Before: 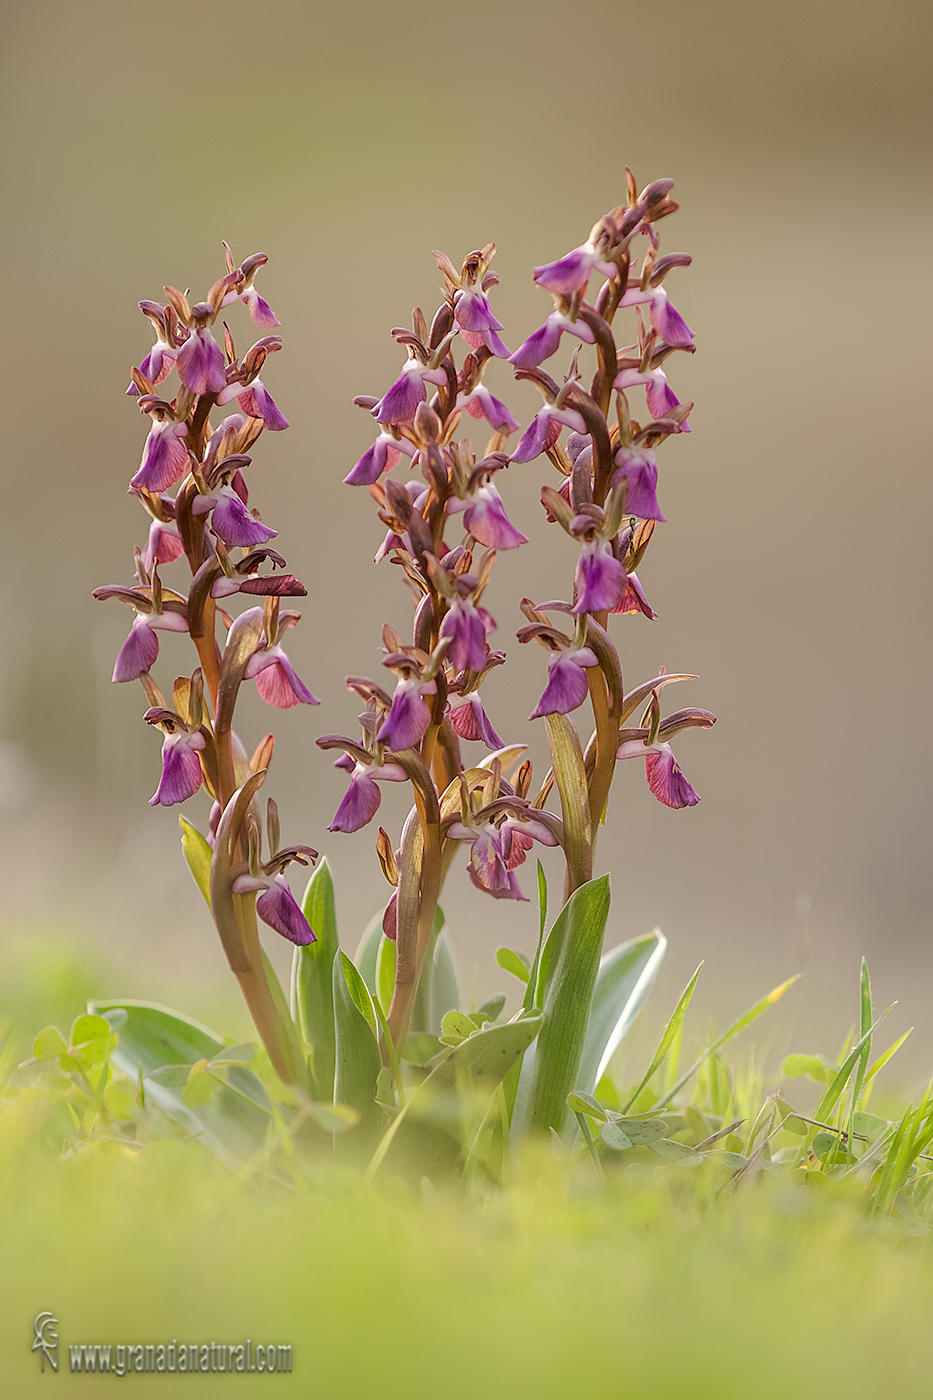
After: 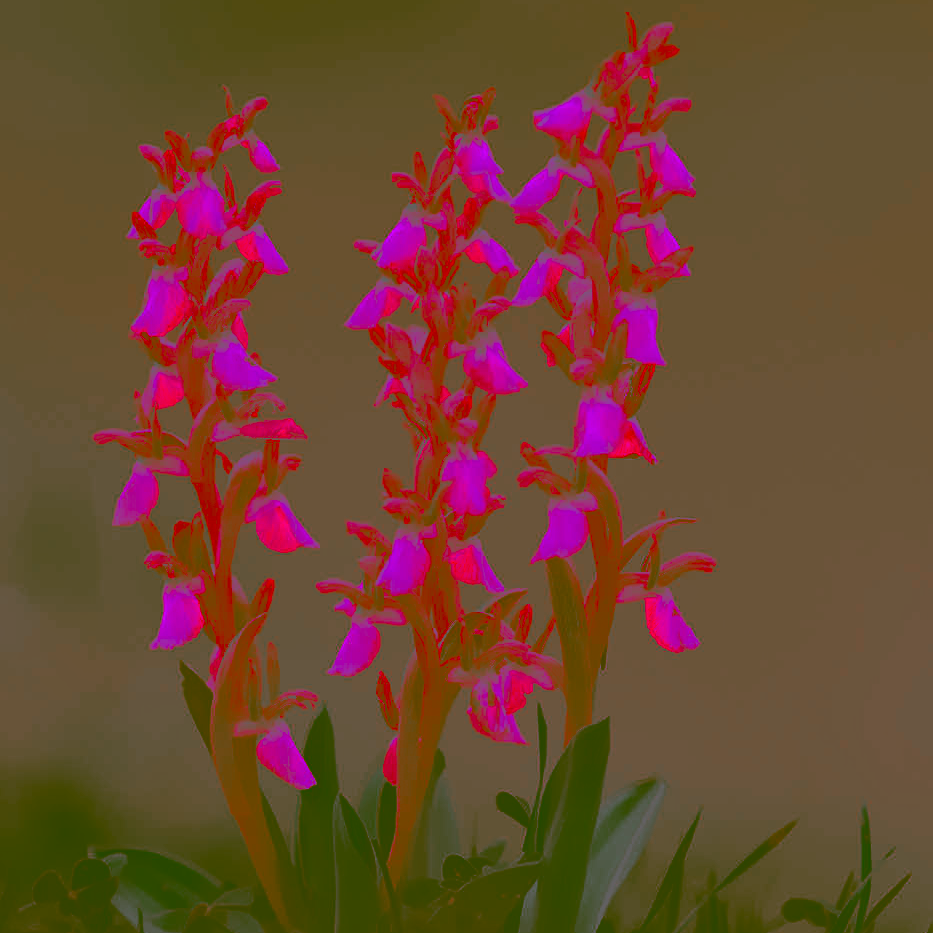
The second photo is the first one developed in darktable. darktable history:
crop: top 11.166%, bottom 22.168%
contrast brightness saturation: contrast -0.99, brightness -0.17, saturation 0.75
color zones: curves: ch0 [(0, 0.48) (0.209, 0.398) (0.305, 0.332) (0.429, 0.493) (0.571, 0.5) (0.714, 0.5) (0.857, 0.5) (1, 0.48)]; ch1 [(0, 0.736) (0.143, 0.625) (0.225, 0.371) (0.429, 0.256) (0.571, 0.241) (0.714, 0.213) (0.857, 0.48) (1, 0.736)]; ch2 [(0, 0.448) (0.143, 0.498) (0.286, 0.5) (0.429, 0.5) (0.571, 0.5) (0.714, 0.5) (0.857, 0.5) (1, 0.448)]
shadows and highlights: shadows 40, highlights -54, highlights color adjustment 46%, low approximation 0.01, soften with gaussian
